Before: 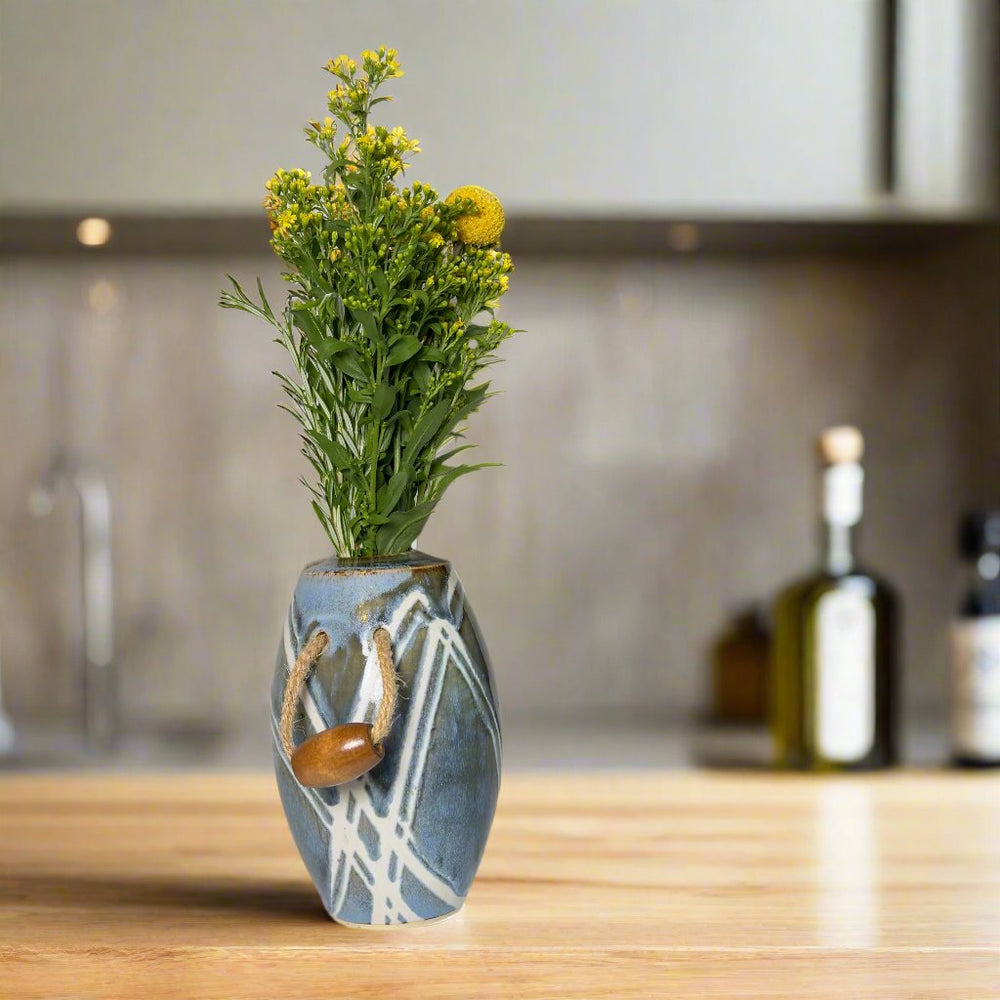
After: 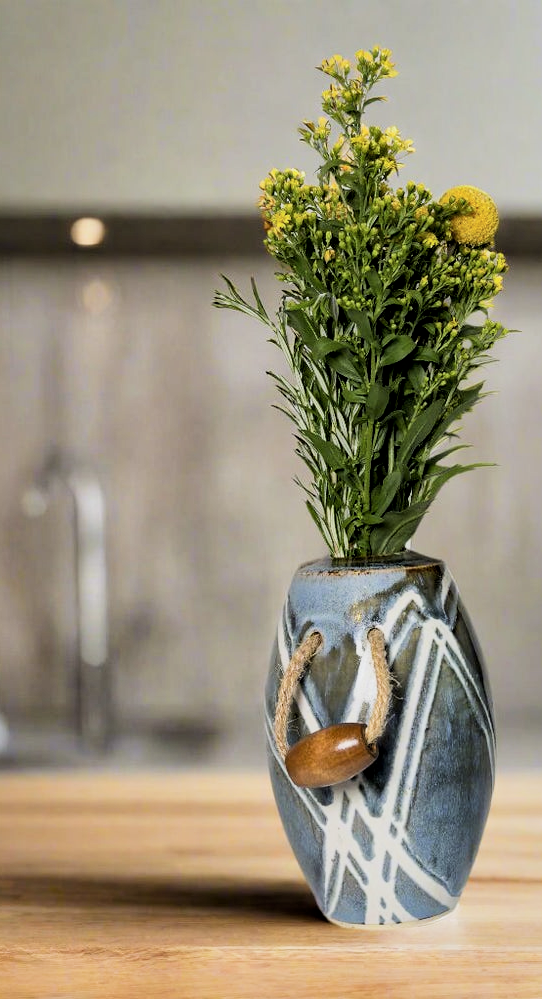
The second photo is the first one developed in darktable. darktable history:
crop: left 0.608%, right 45.189%, bottom 0.081%
contrast brightness saturation: saturation -0.065
filmic rgb: black relative exposure -5.12 EV, white relative exposure 3.97 EV, threshold 2.94 EV, hardness 2.88, contrast 1.3, highlights saturation mix -29.58%, enable highlight reconstruction true
local contrast: mode bilateral grid, contrast 20, coarseness 50, detail 143%, midtone range 0.2
